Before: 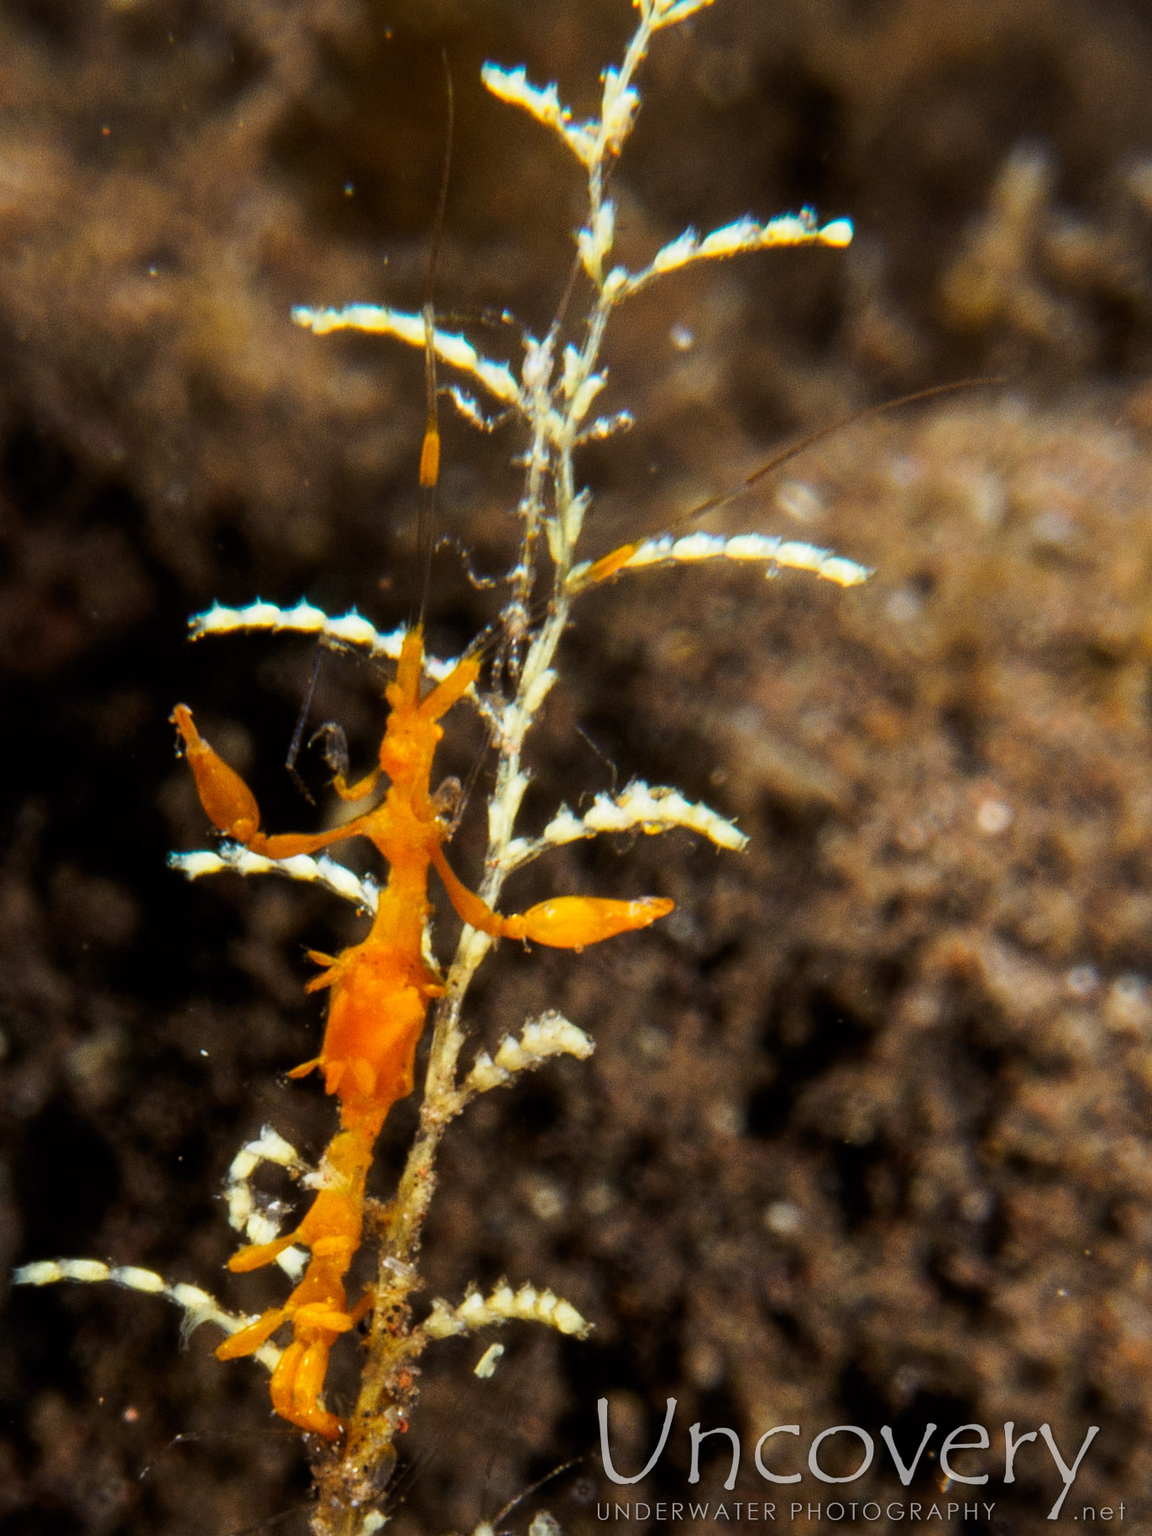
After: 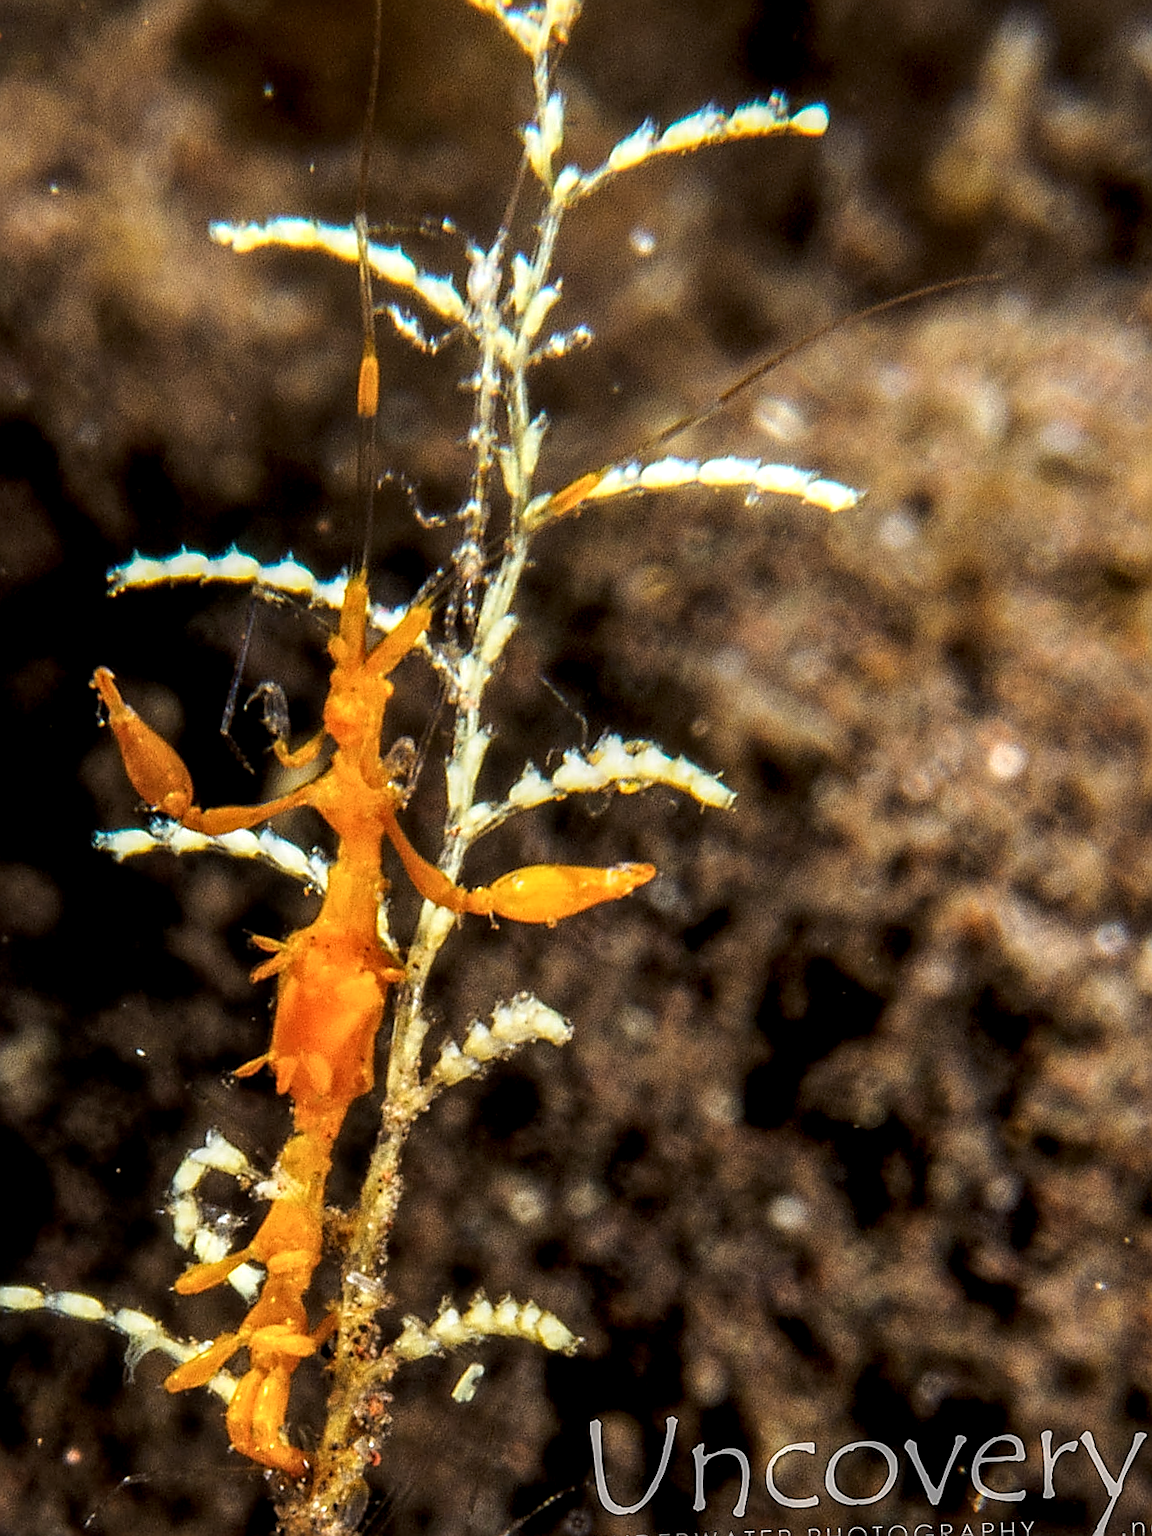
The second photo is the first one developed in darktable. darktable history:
crop and rotate: angle 1.96°, left 5.673%, top 5.673%
local contrast: detail 150%
sharpen: radius 1.4, amount 1.25, threshold 0.7
